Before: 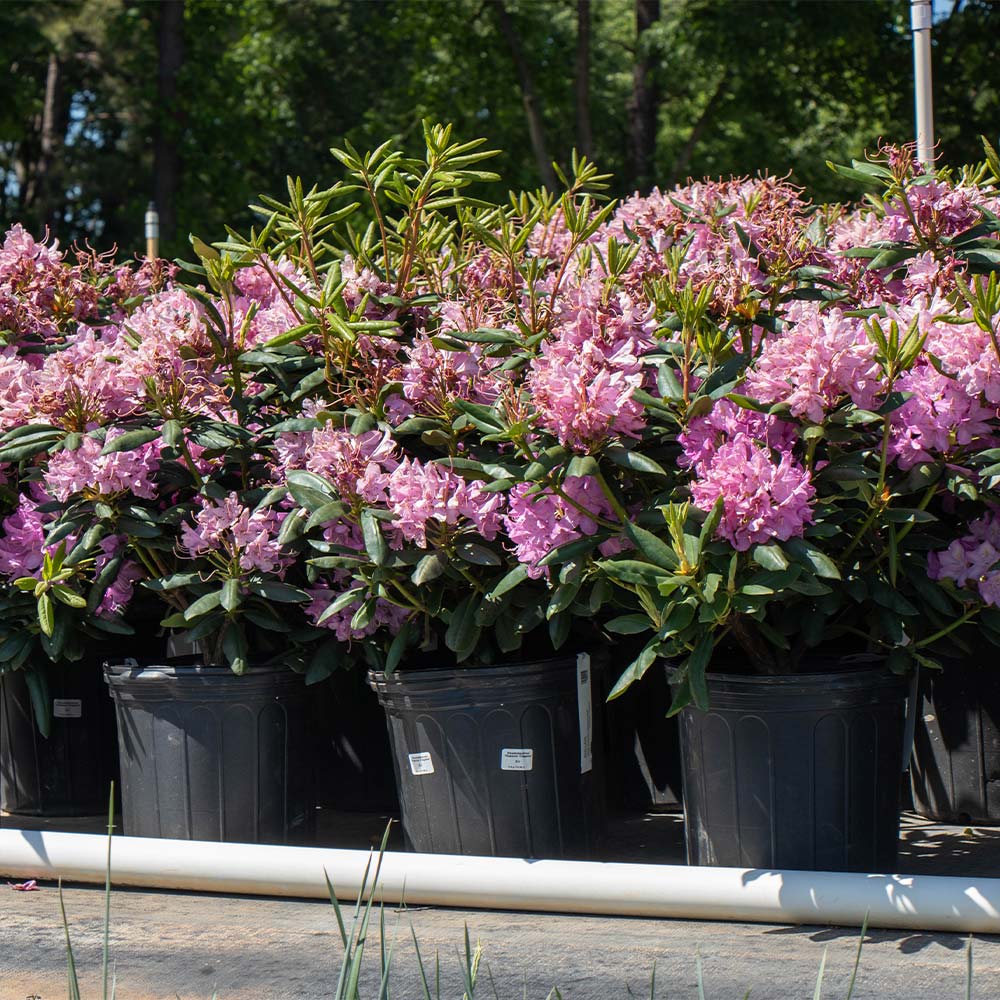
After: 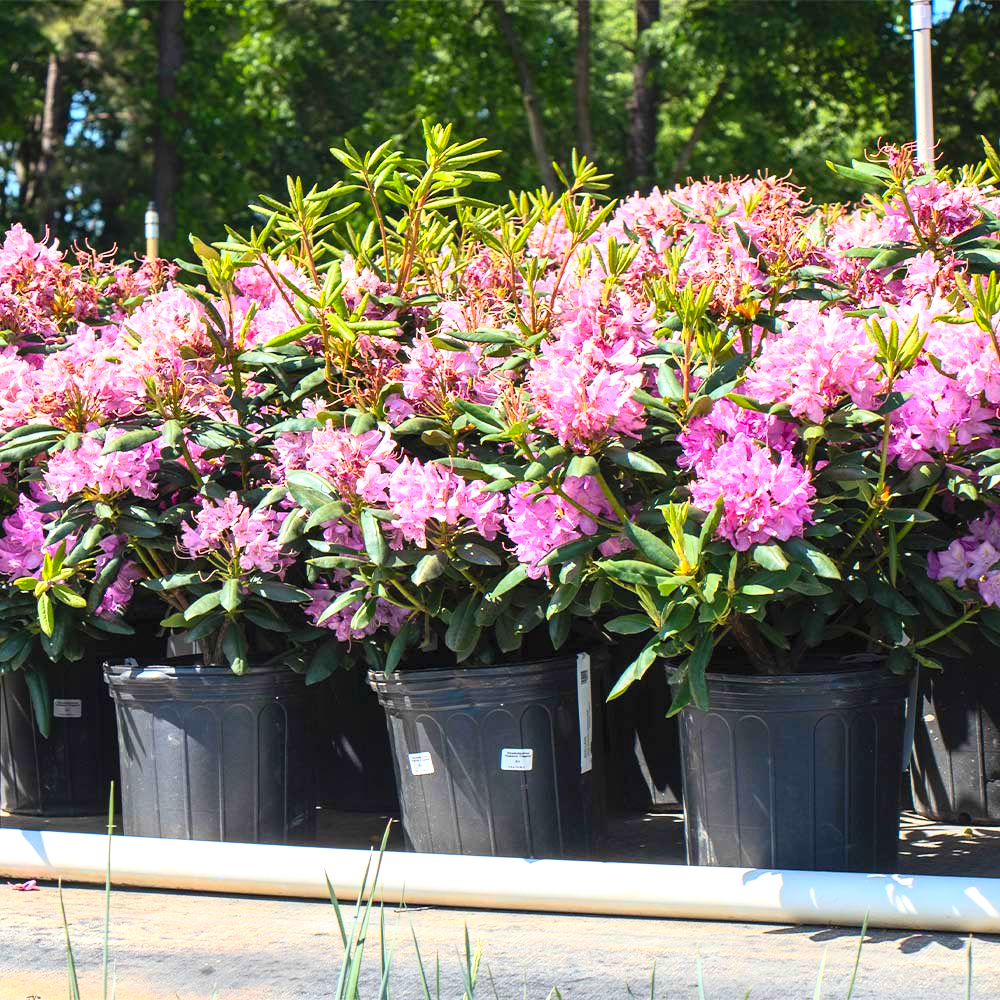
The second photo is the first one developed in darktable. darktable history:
exposure: black level correction 0, exposure 0.696 EV, compensate exposure bias true, compensate highlight preservation false
contrast brightness saturation: contrast 0.24, brightness 0.27, saturation 0.395
